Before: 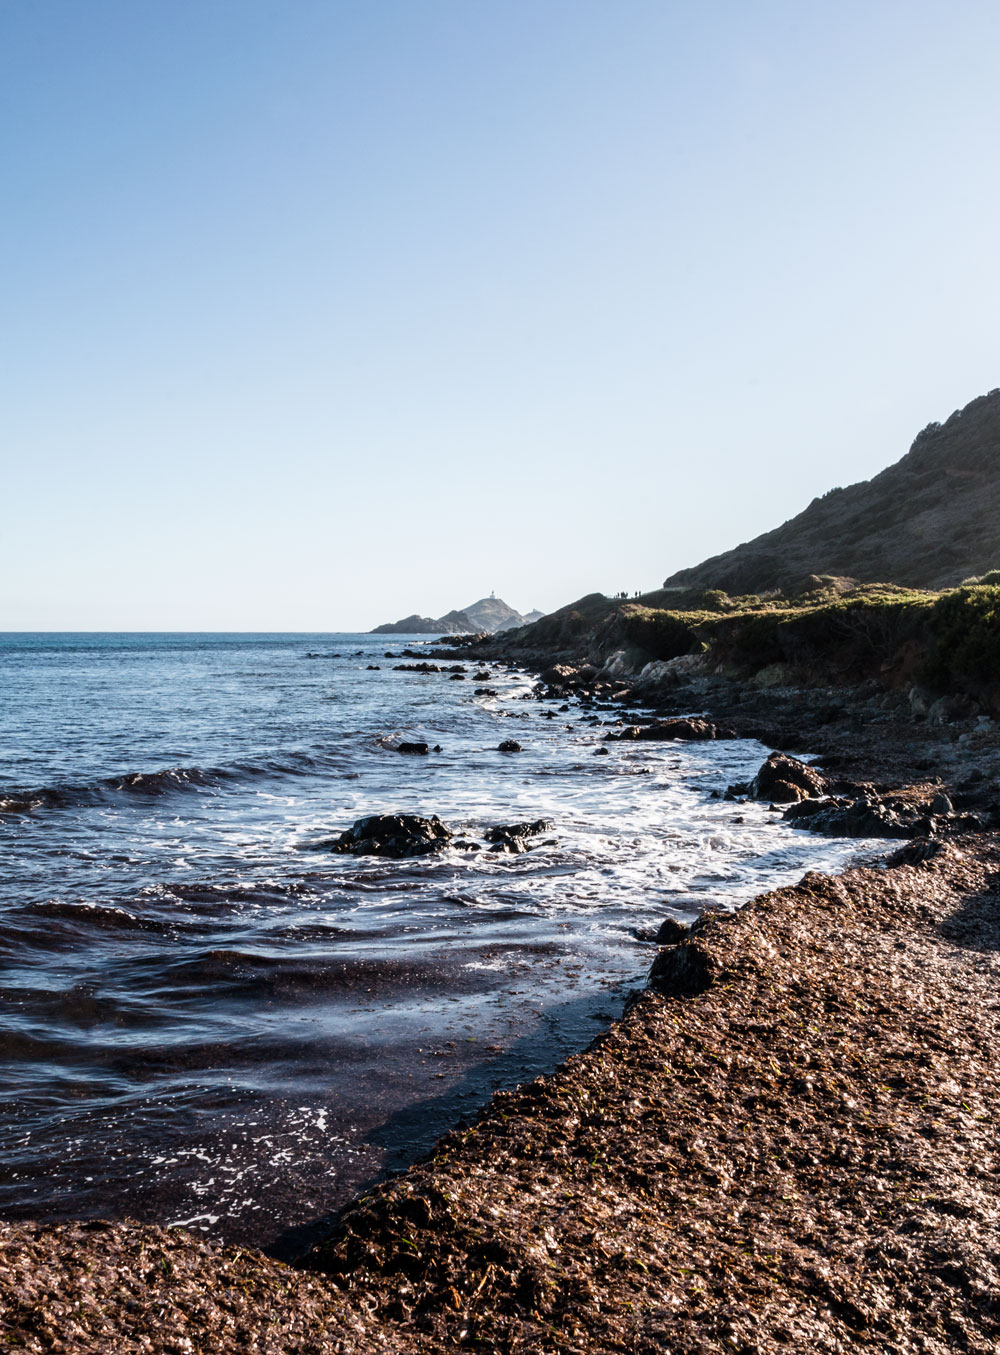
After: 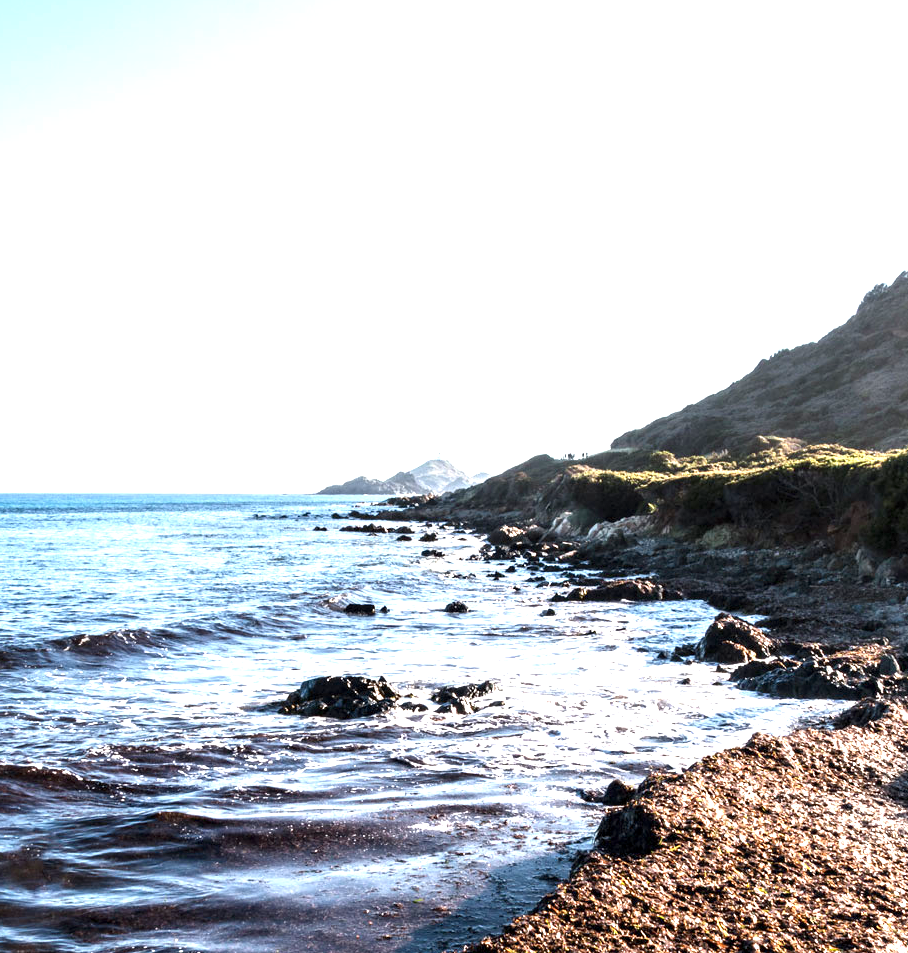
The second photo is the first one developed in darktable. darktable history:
crop: left 5.368%, top 10.294%, right 3.82%, bottom 19.37%
exposure: black level correction 0.001, exposure 1.398 EV, compensate highlight preservation false
